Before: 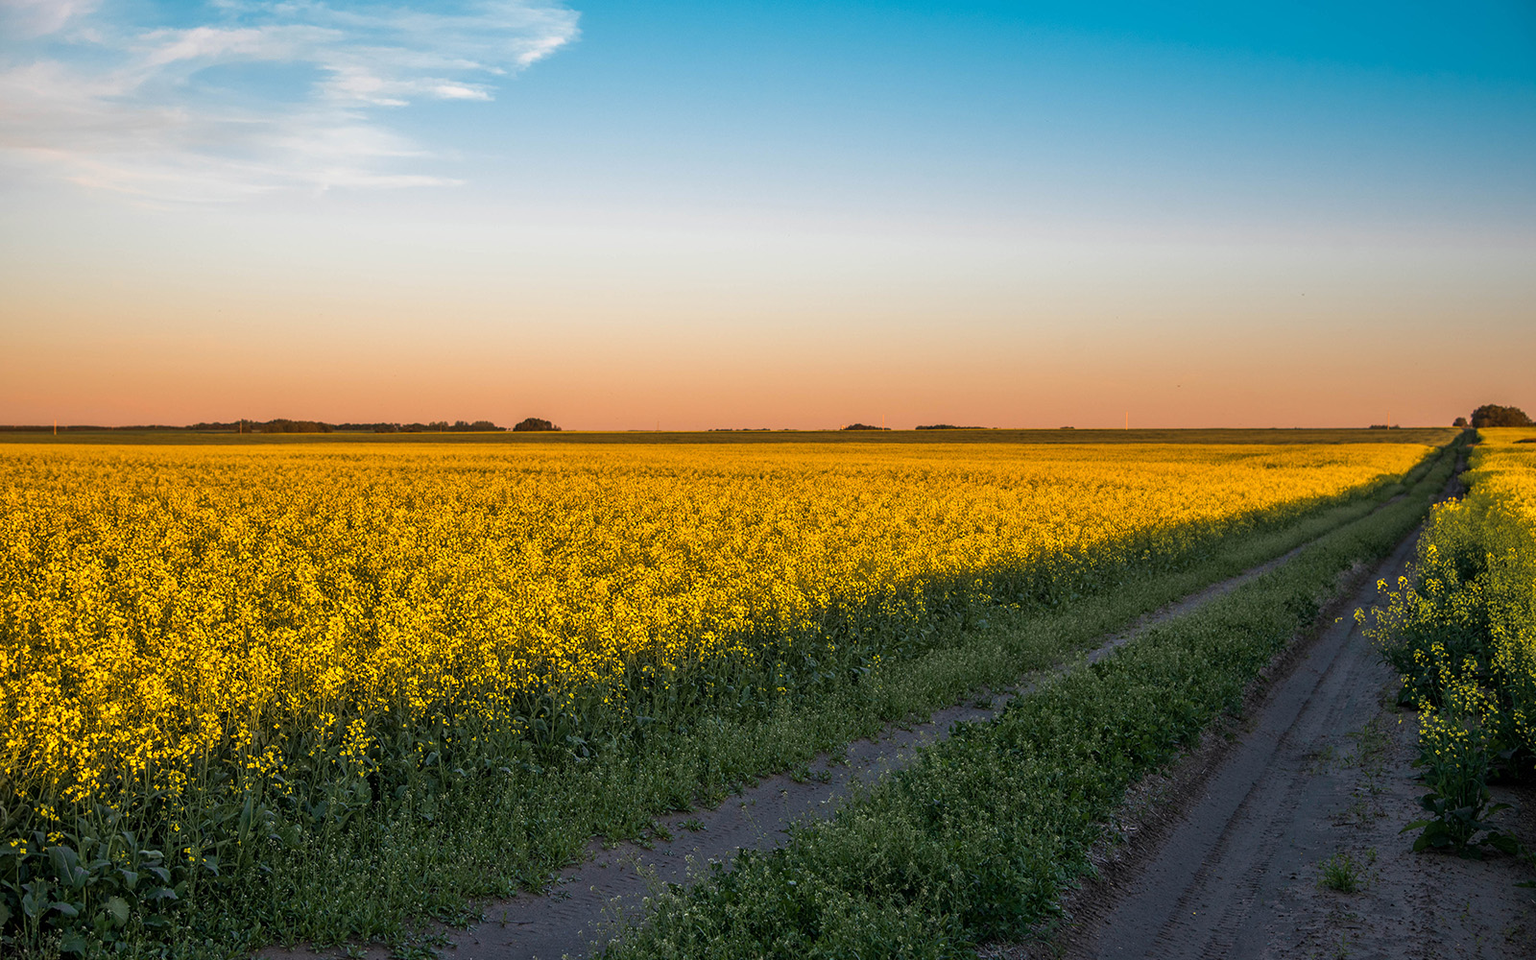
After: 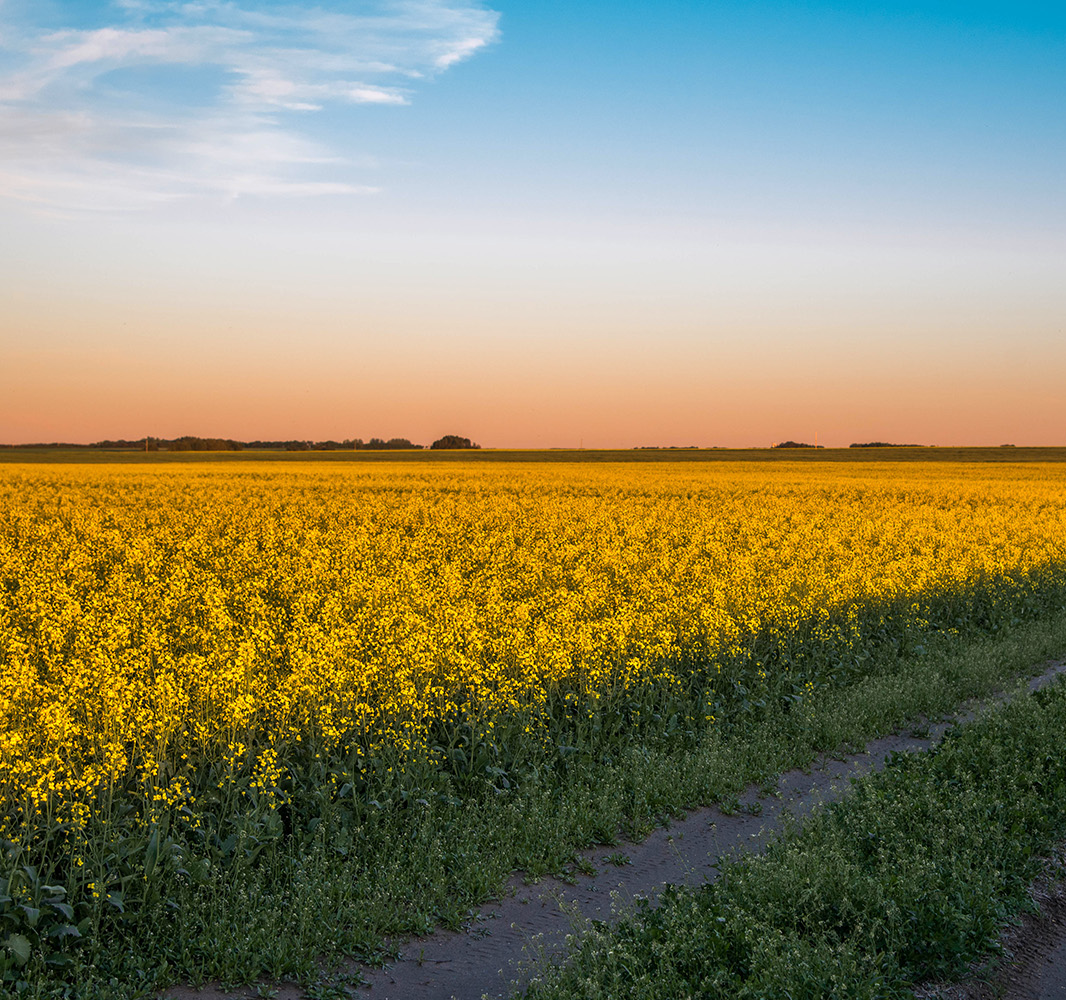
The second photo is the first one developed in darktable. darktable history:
white balance: red 1.004, blue 1.024
crop and rotate: left 6.617%, right 26.717%
